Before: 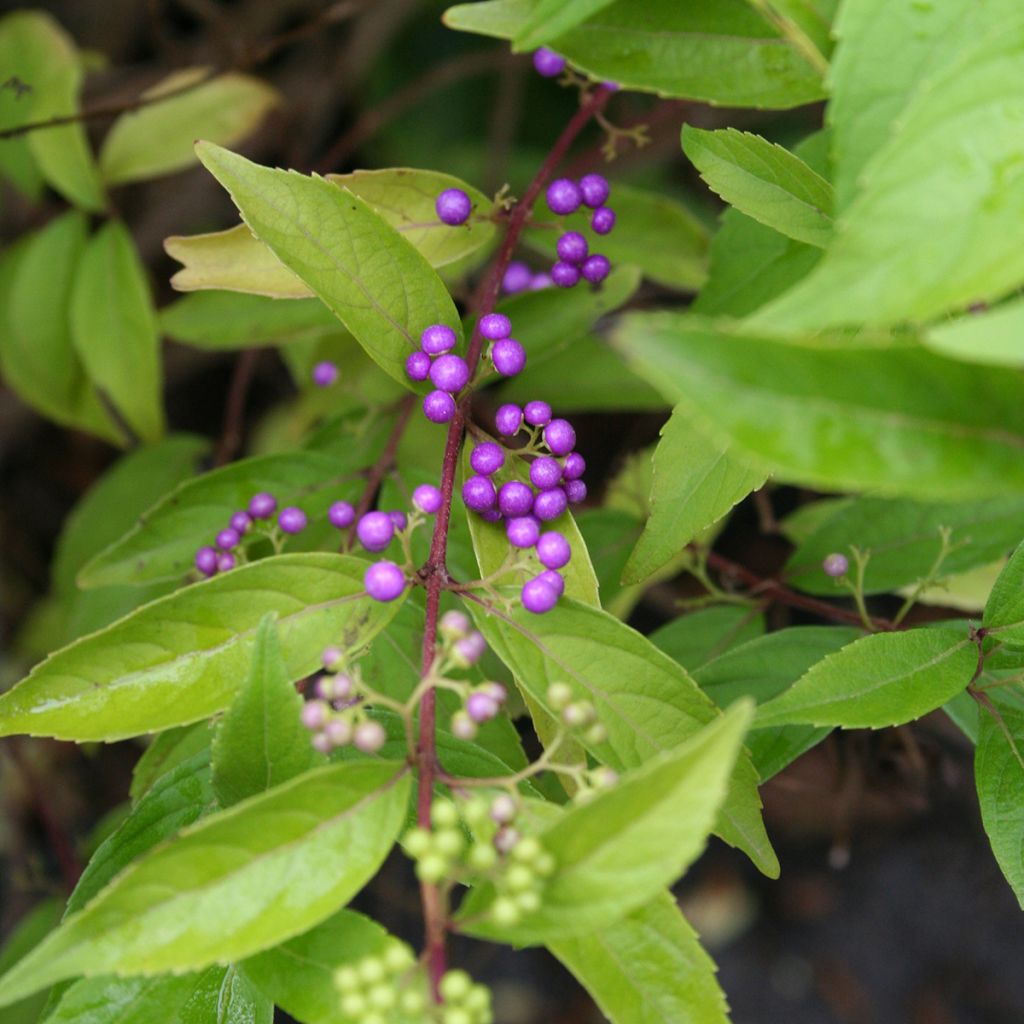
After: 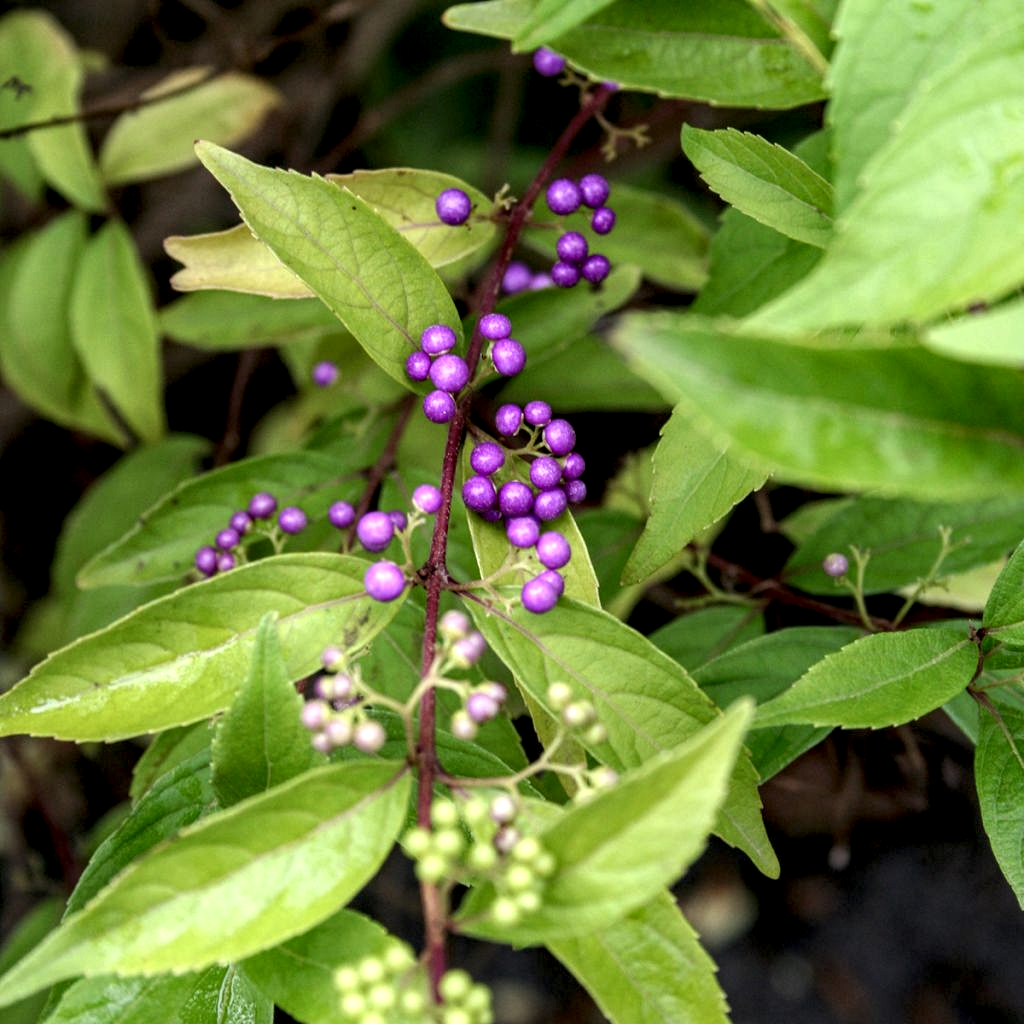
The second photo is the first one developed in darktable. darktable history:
local contrast: highlights 19%, detail 186%
sharpen: radius 2.883, amount 0.868, threshold 47.523
